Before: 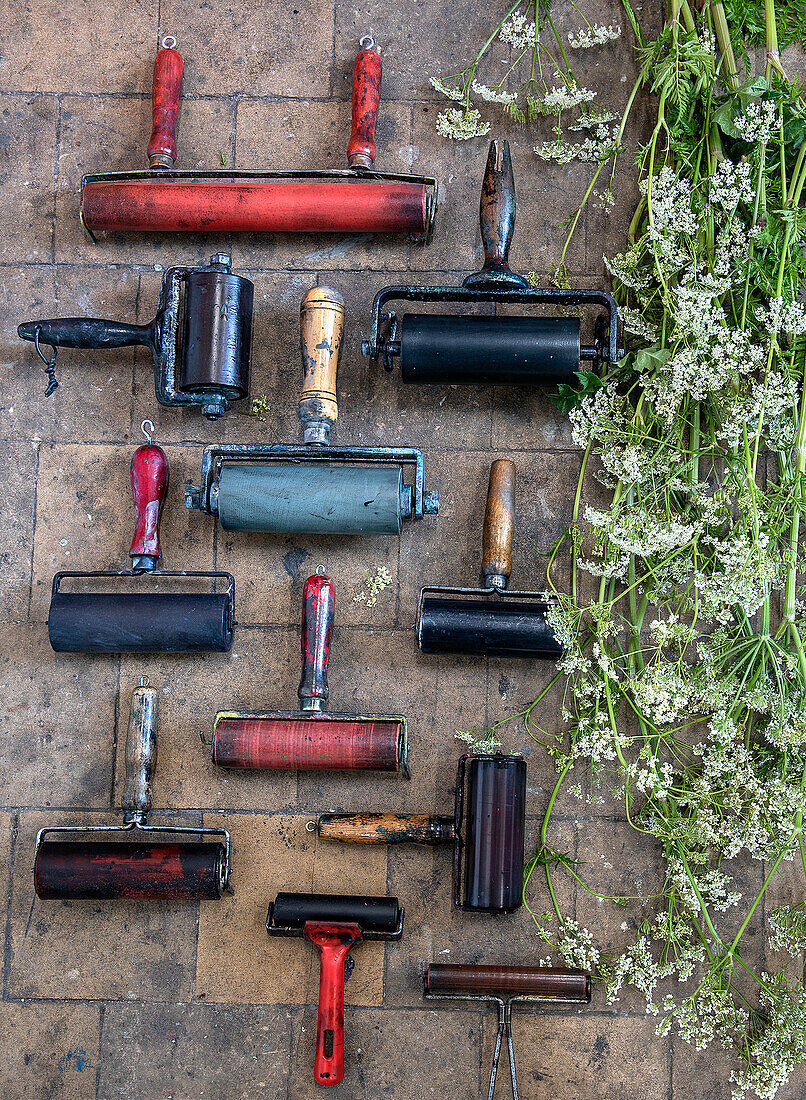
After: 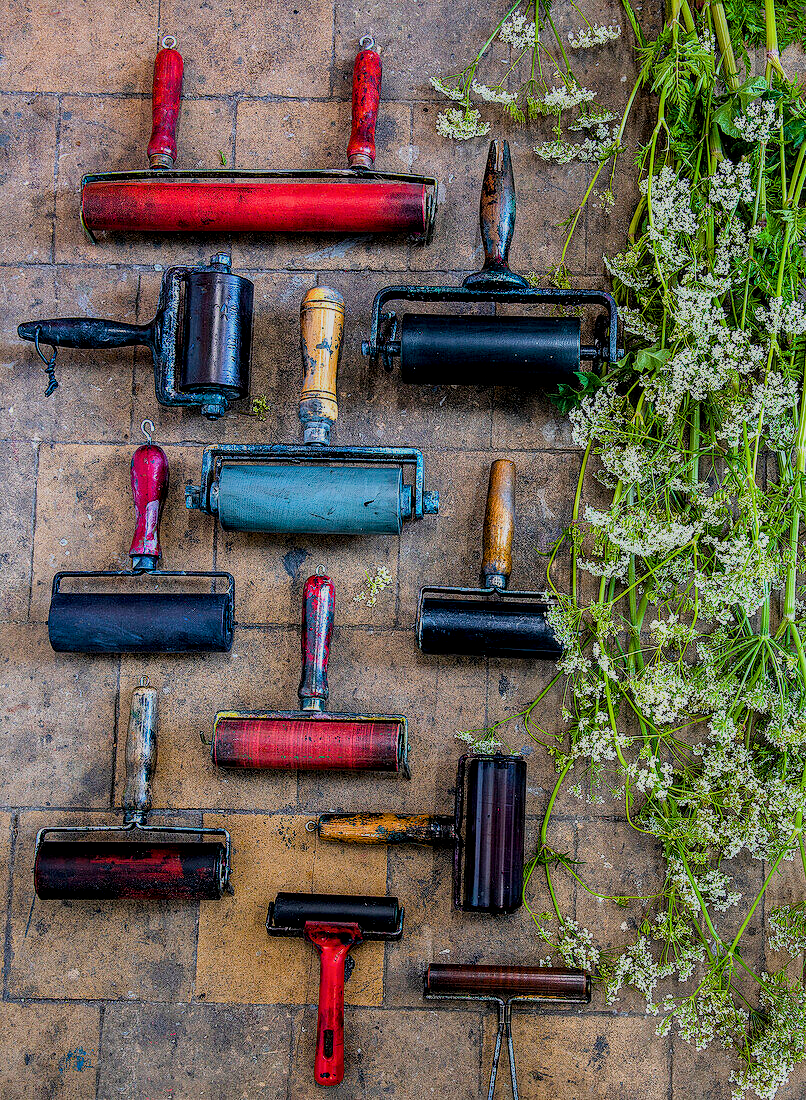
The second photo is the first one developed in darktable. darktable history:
filmic rgb: black relative exposure -7.65 EV, white relative exposure 4.56 EV, hardness 3.61
color balance rgb: linear chroma grading › global chroma 15.598%, perceptual saturation grading › global saturation 36.522%, global vibrance 20%
local contrast: detail 130%
